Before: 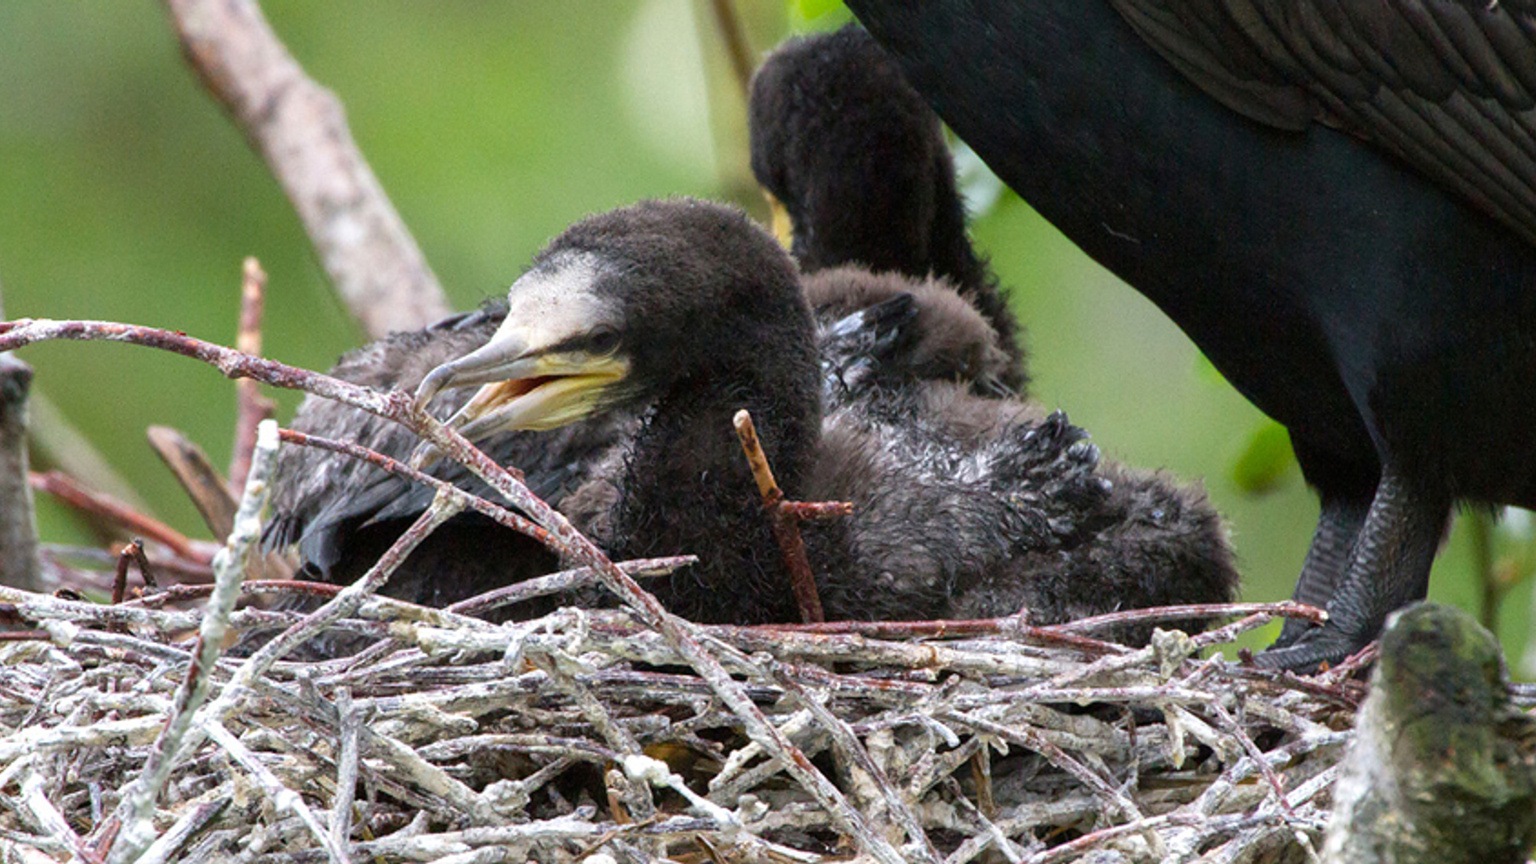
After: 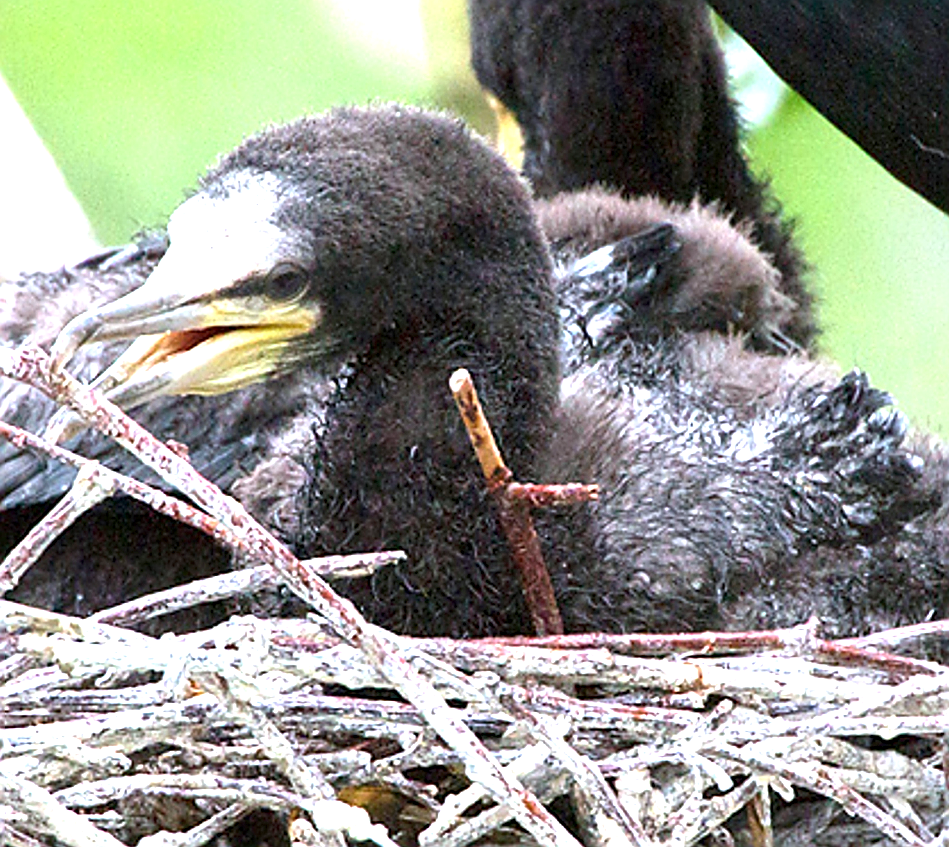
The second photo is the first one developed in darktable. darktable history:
sharpen: amount 1
crop and rotate: angle 0.02°, left 24.353%, top 13.219%, right 26.156%, bottom 8.224%
exposure: black level correction 0.001, exposure 1.398 EV, compensate exposure bias true, compensate highlight preservation false
color correction: highlights a* -0.772, highlights b* -8.92
